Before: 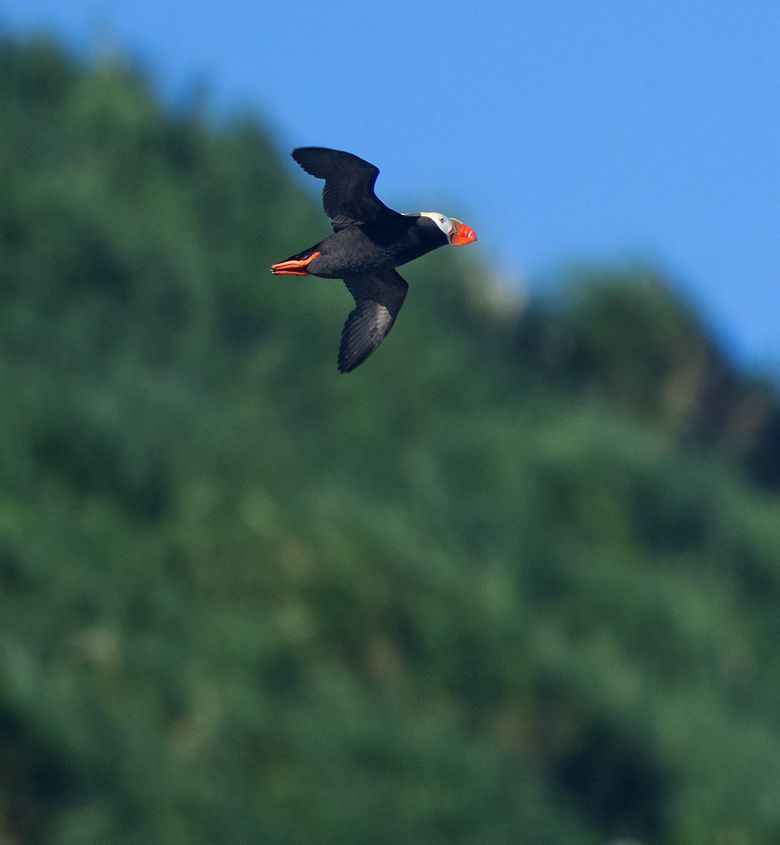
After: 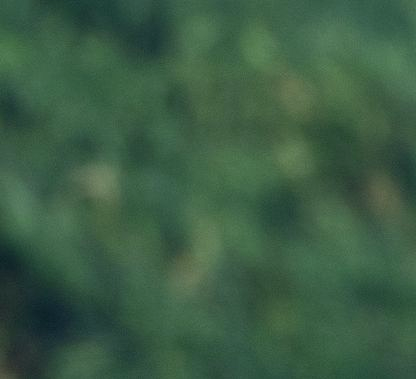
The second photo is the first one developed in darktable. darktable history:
exposure: black level correction 0, exposure 0.499 EV, compensate highlight preservation false
crop and rotate: top 55.017%, right 46.661%, bottom 0.1%
